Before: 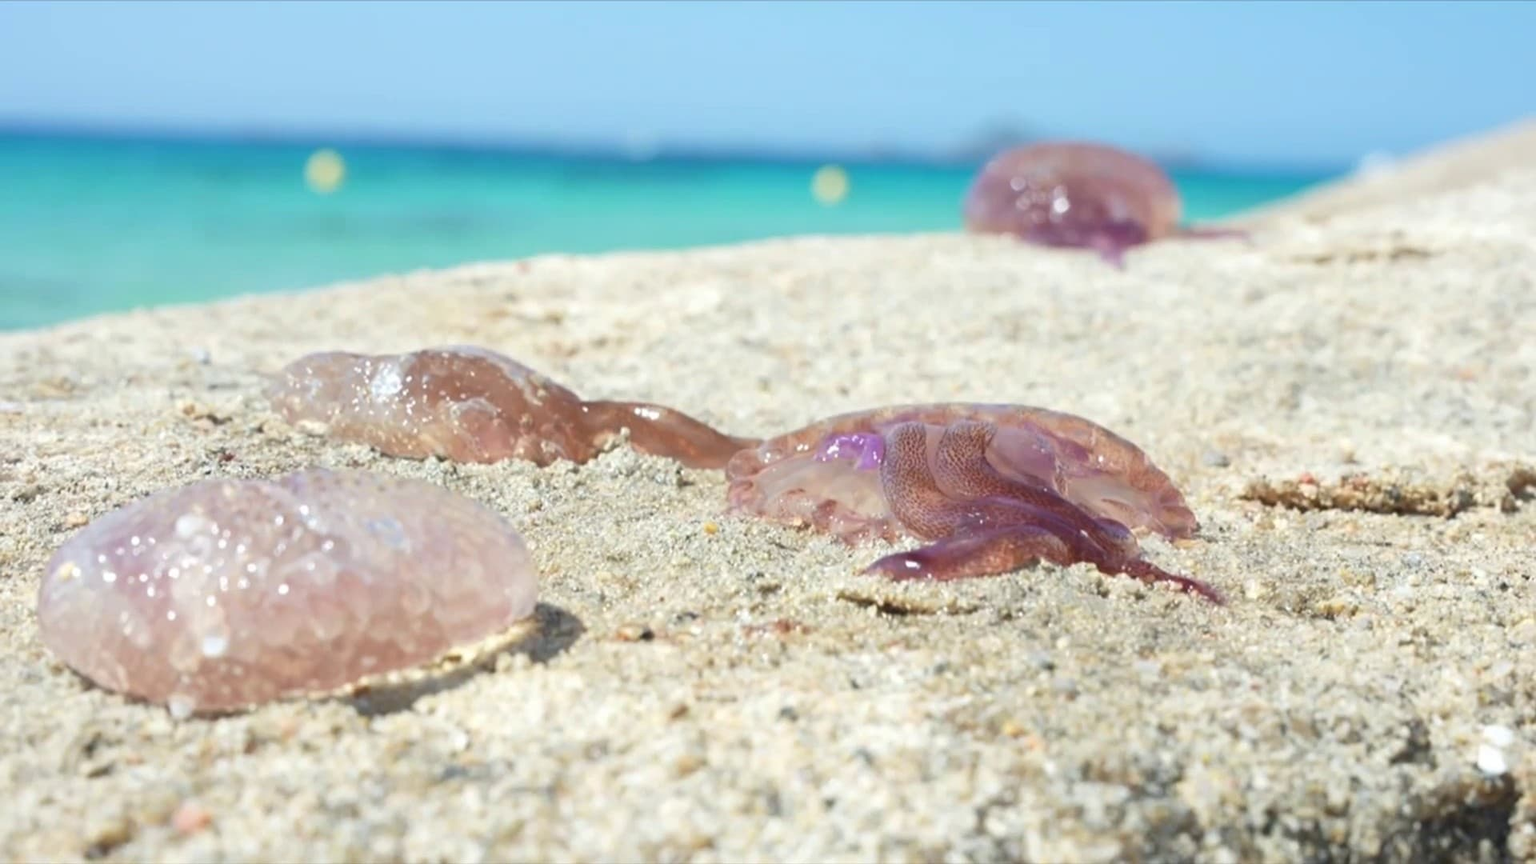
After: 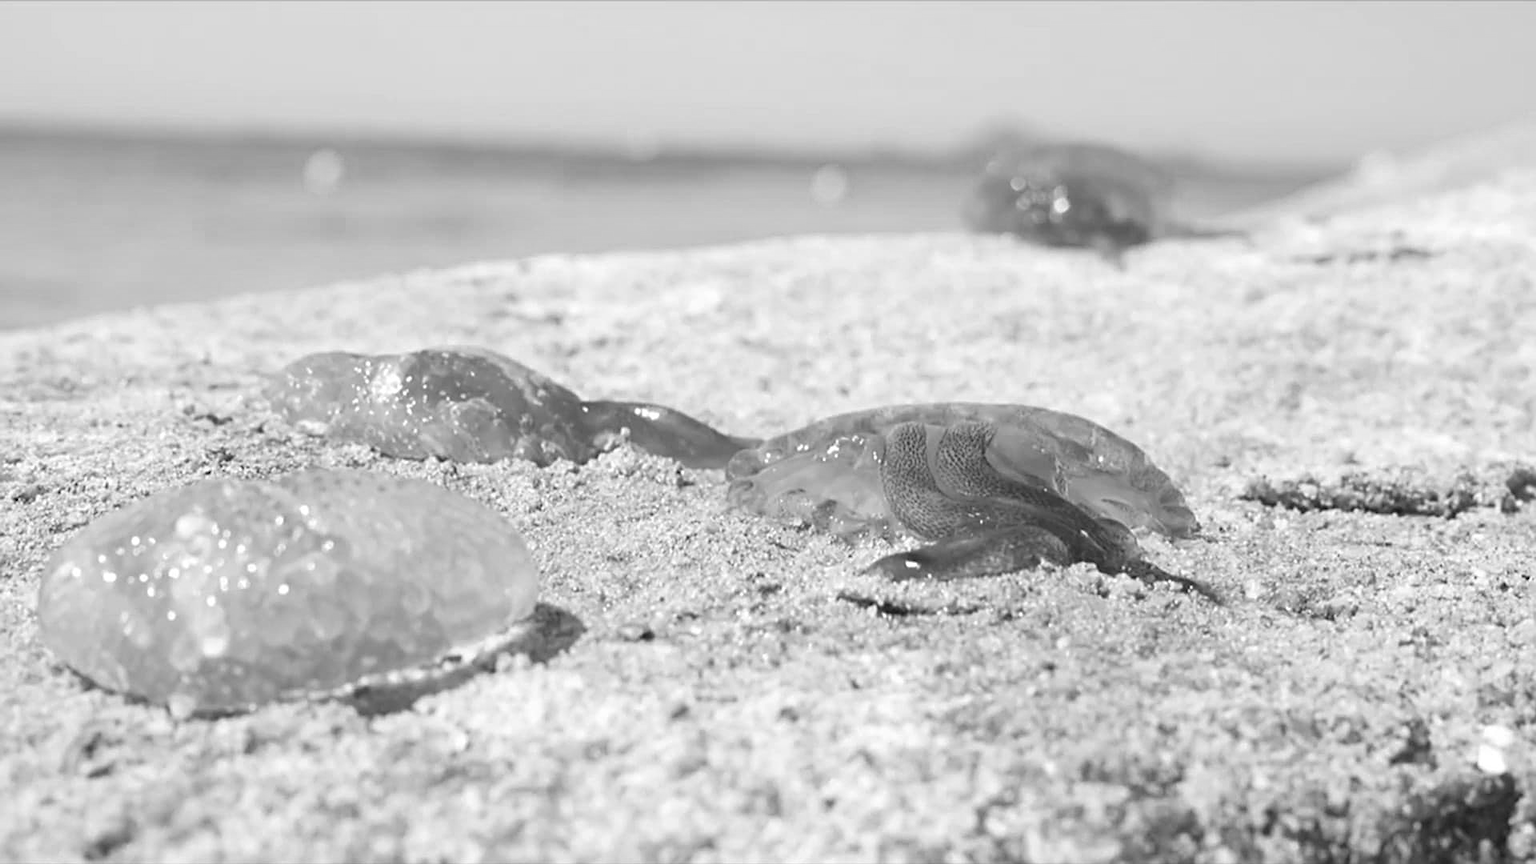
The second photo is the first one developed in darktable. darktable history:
color calibration: output gray [0.28, 0.41, 0.31, 0], illuminant as shot in camera, x 0.37, y 0.382, temperature 4314.33 K
sharpen: on, module defaults
